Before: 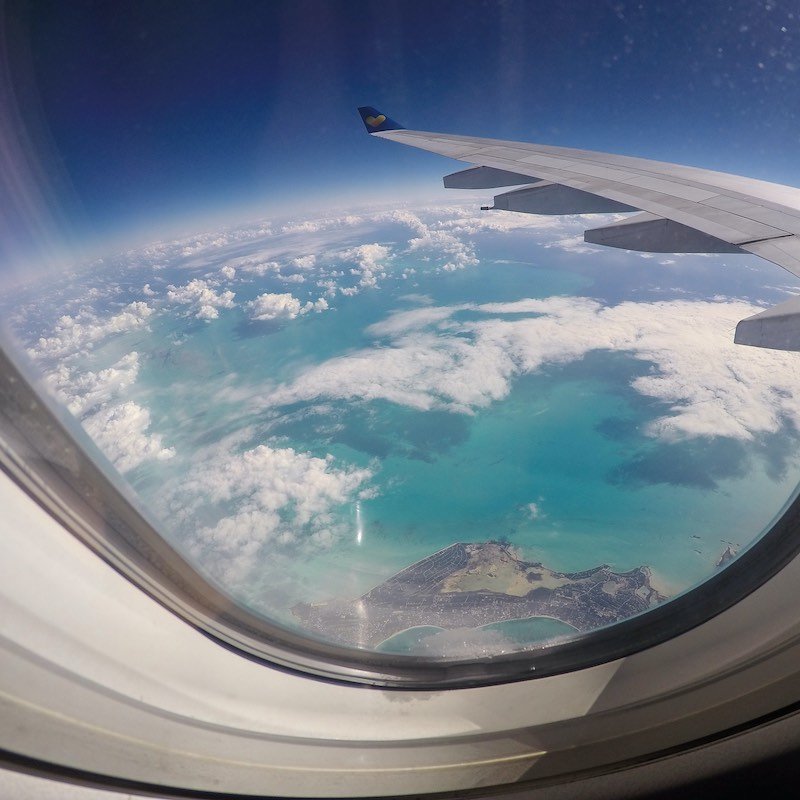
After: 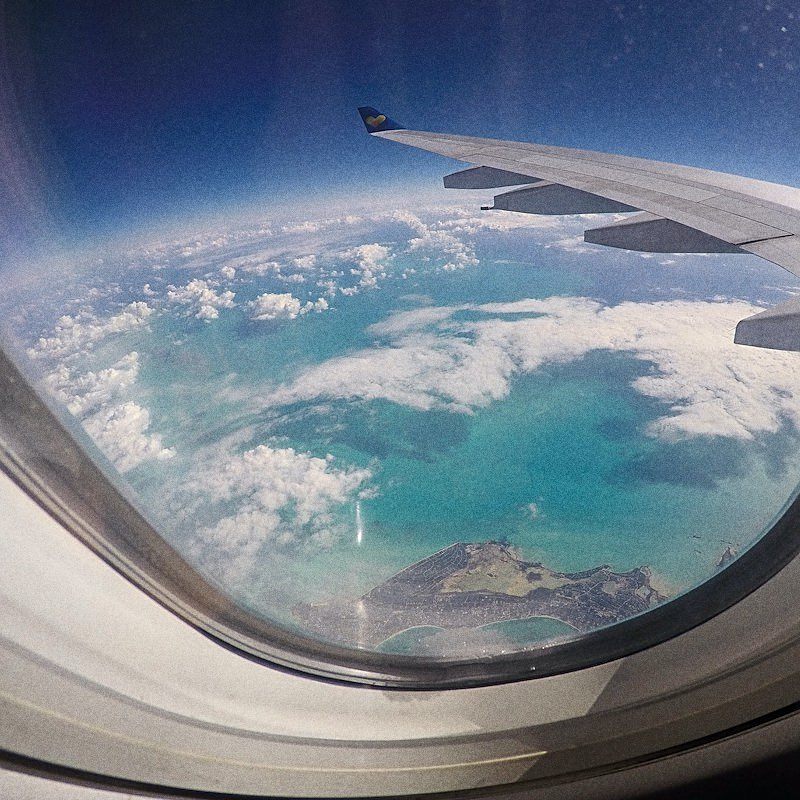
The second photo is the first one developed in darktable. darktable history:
sharpen: on, module defaults
grain: coarseness 0.09 ISO, strength 40%
